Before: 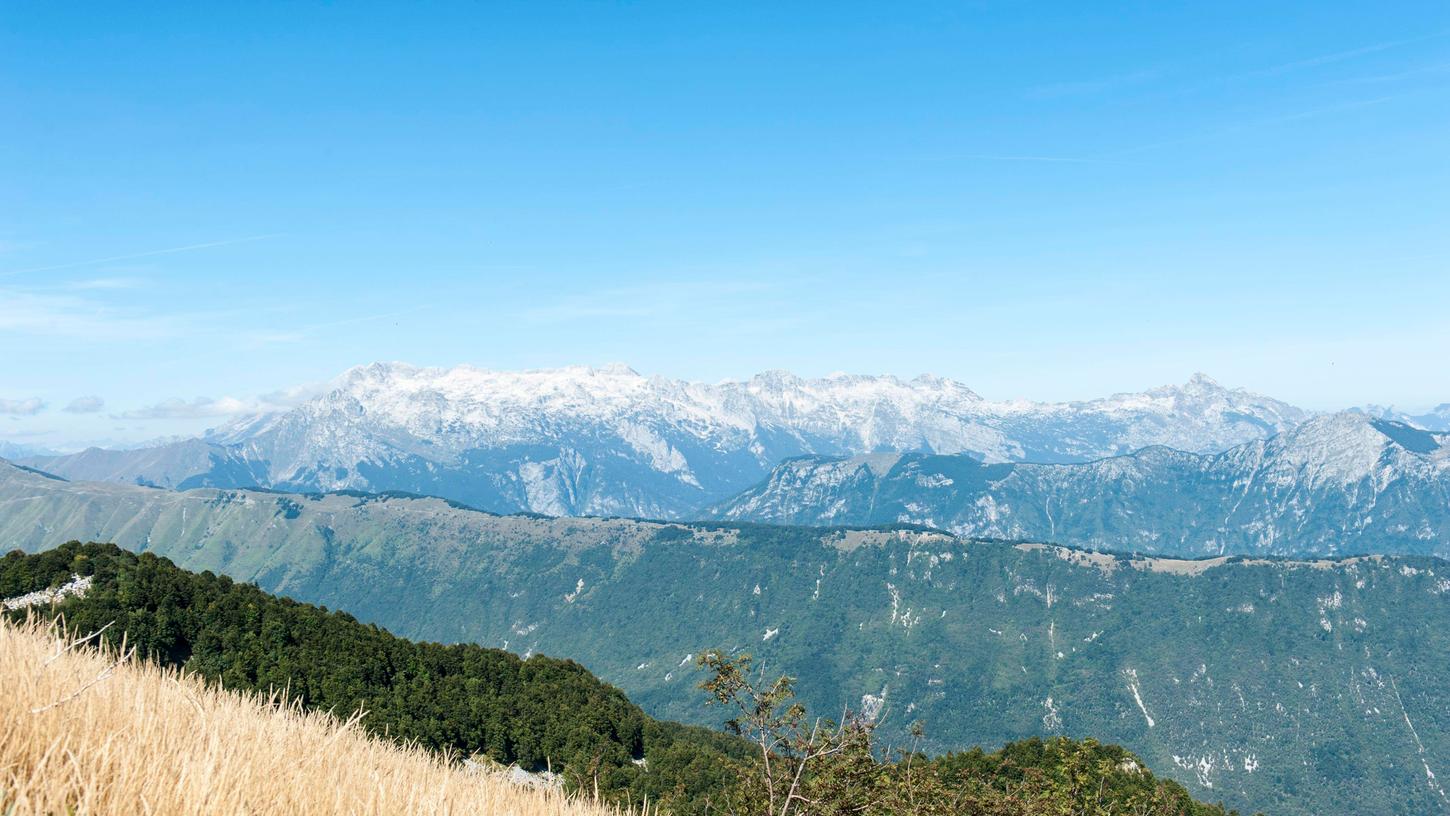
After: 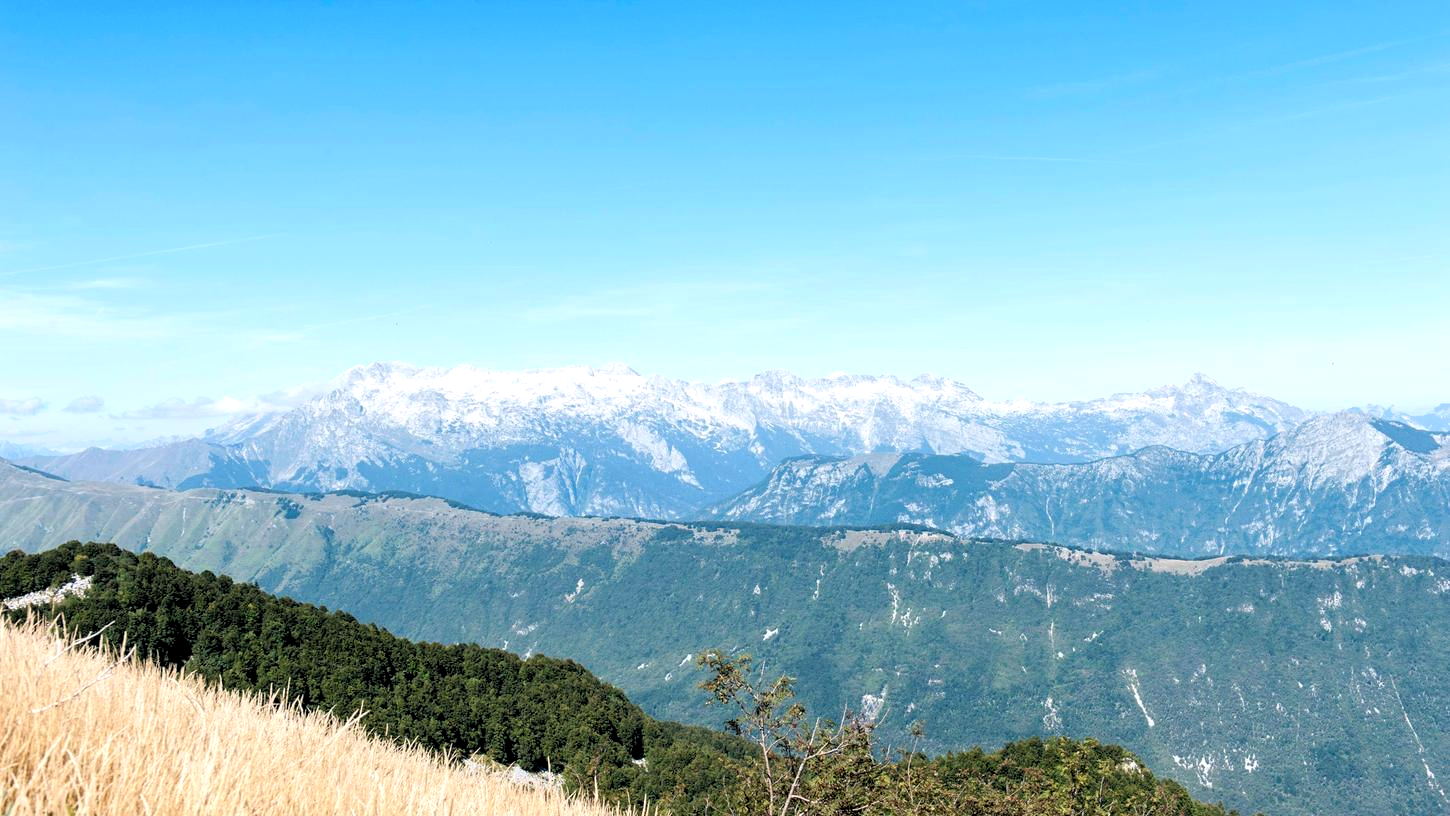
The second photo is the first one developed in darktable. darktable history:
rgb levels: levels [[0.01, 0.419, 0.839], [0, 0.5, 1], [0, 0.5, 1]]
white balance: red 1.009, blue 1.027
